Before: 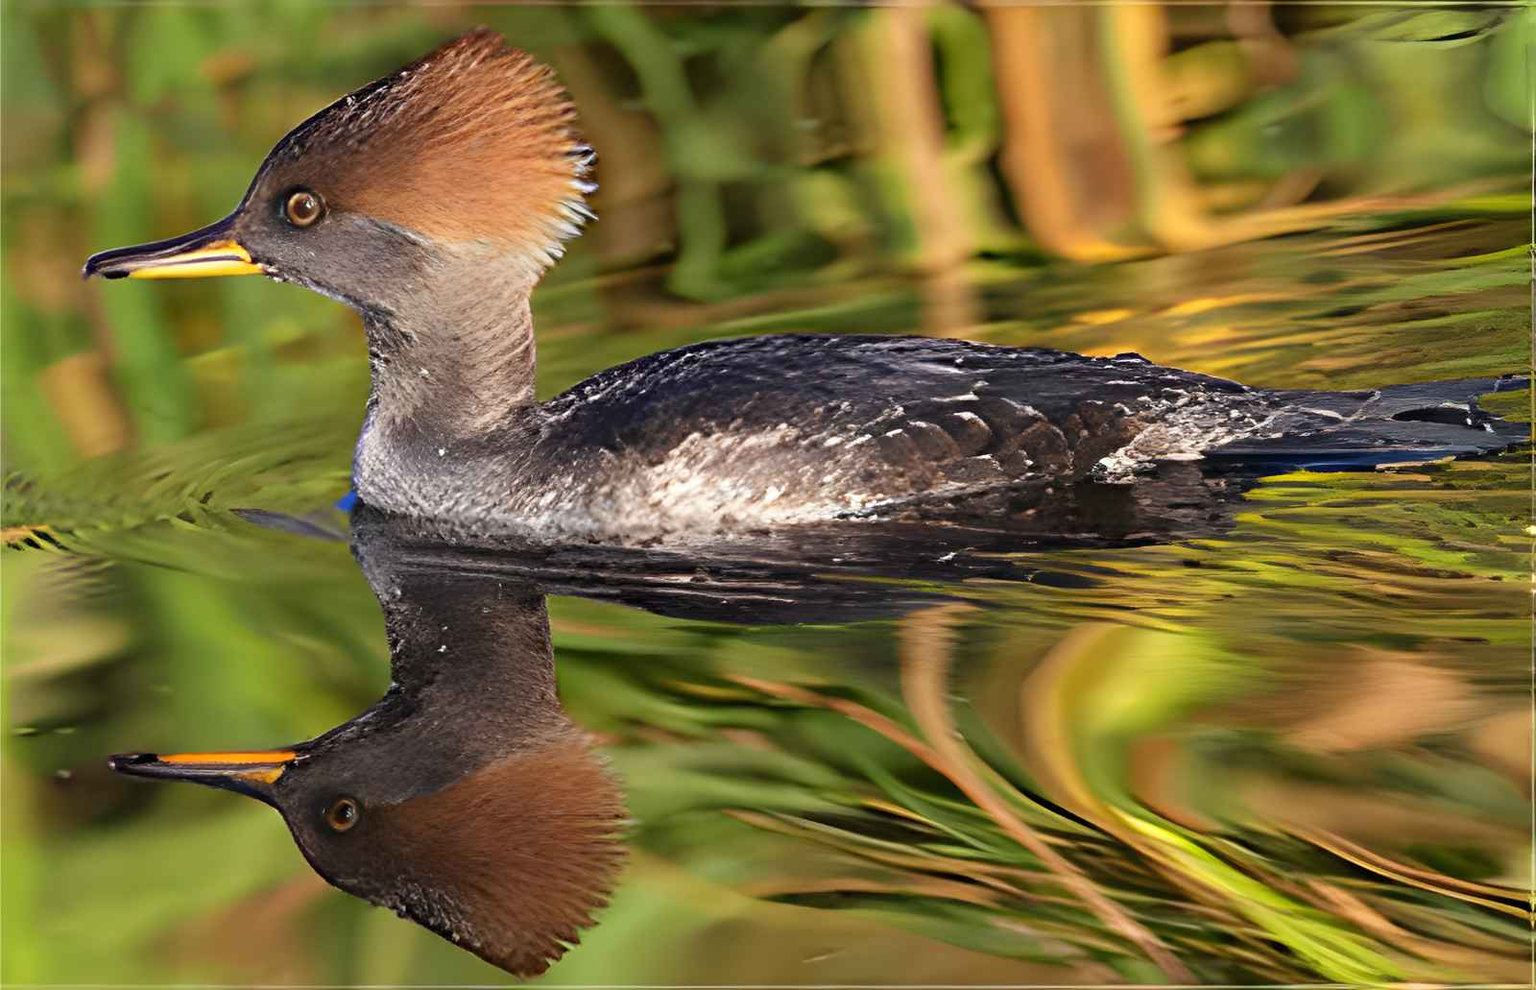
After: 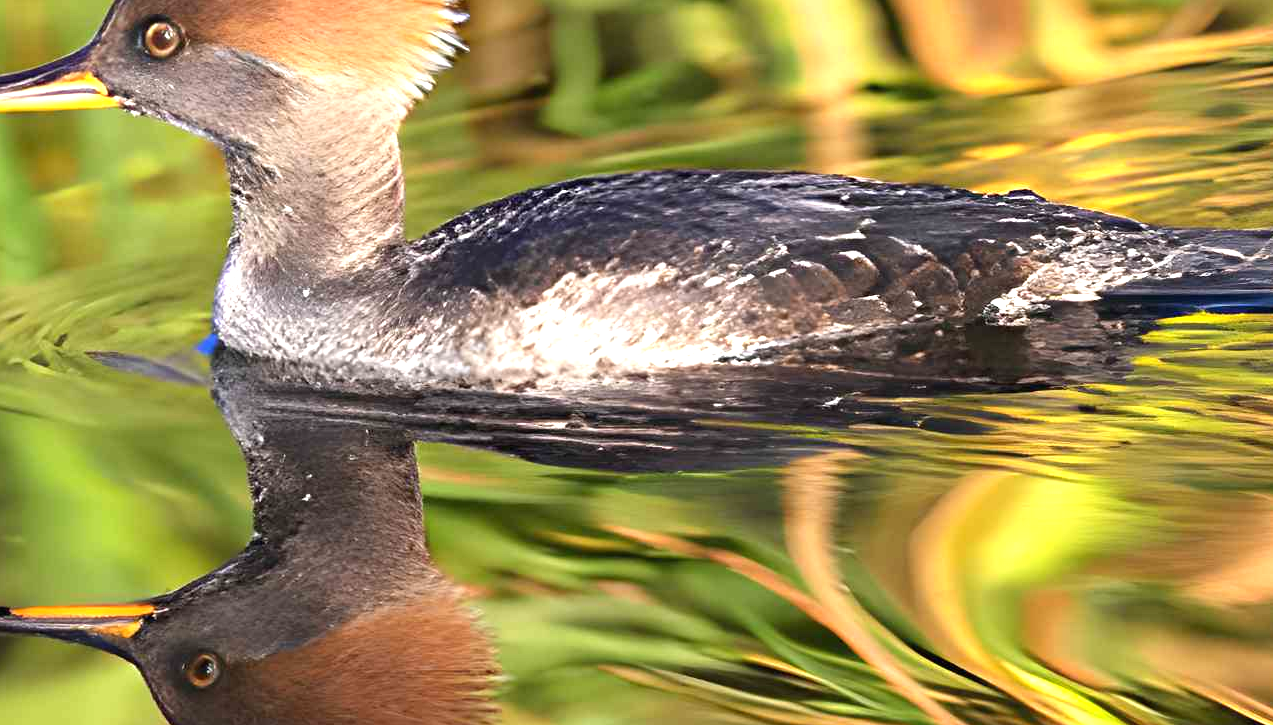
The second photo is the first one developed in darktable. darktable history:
crop: left 9.627%, top 17.294%, right 10.773%, bottom 12.351%
exposure: black level correction 0, exposure 1.009 EV, compensate exposure bias true, compensate highlight preservation false
